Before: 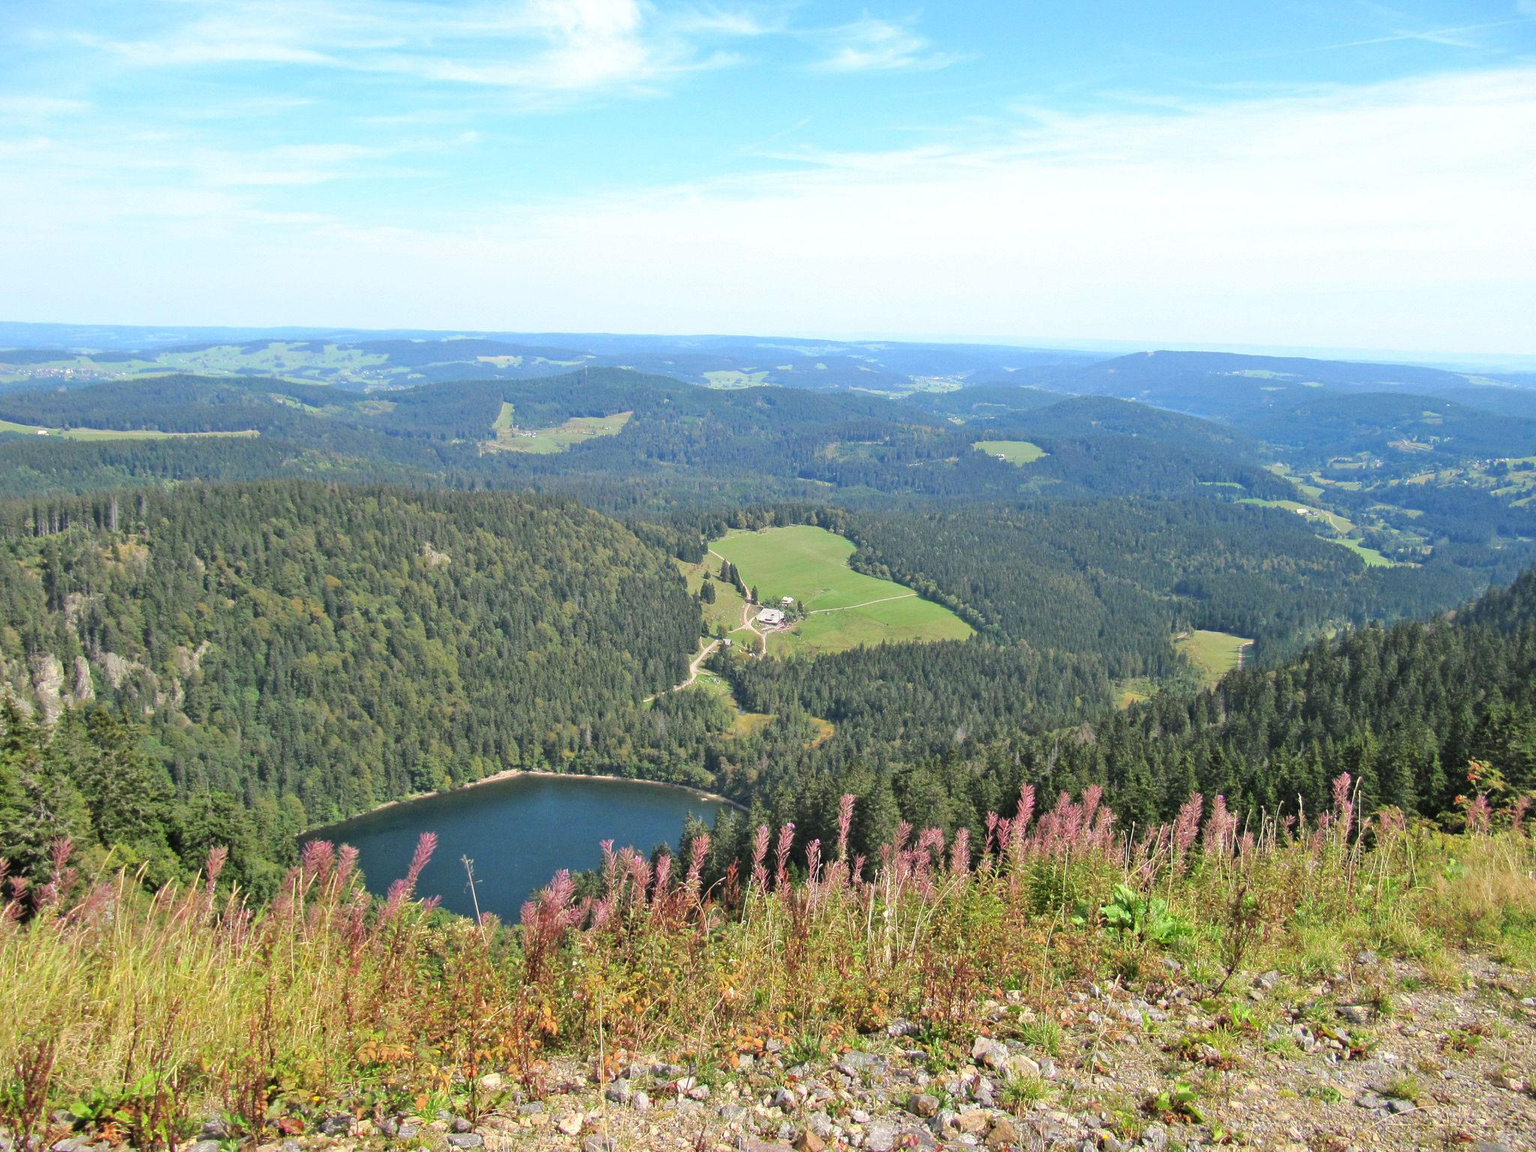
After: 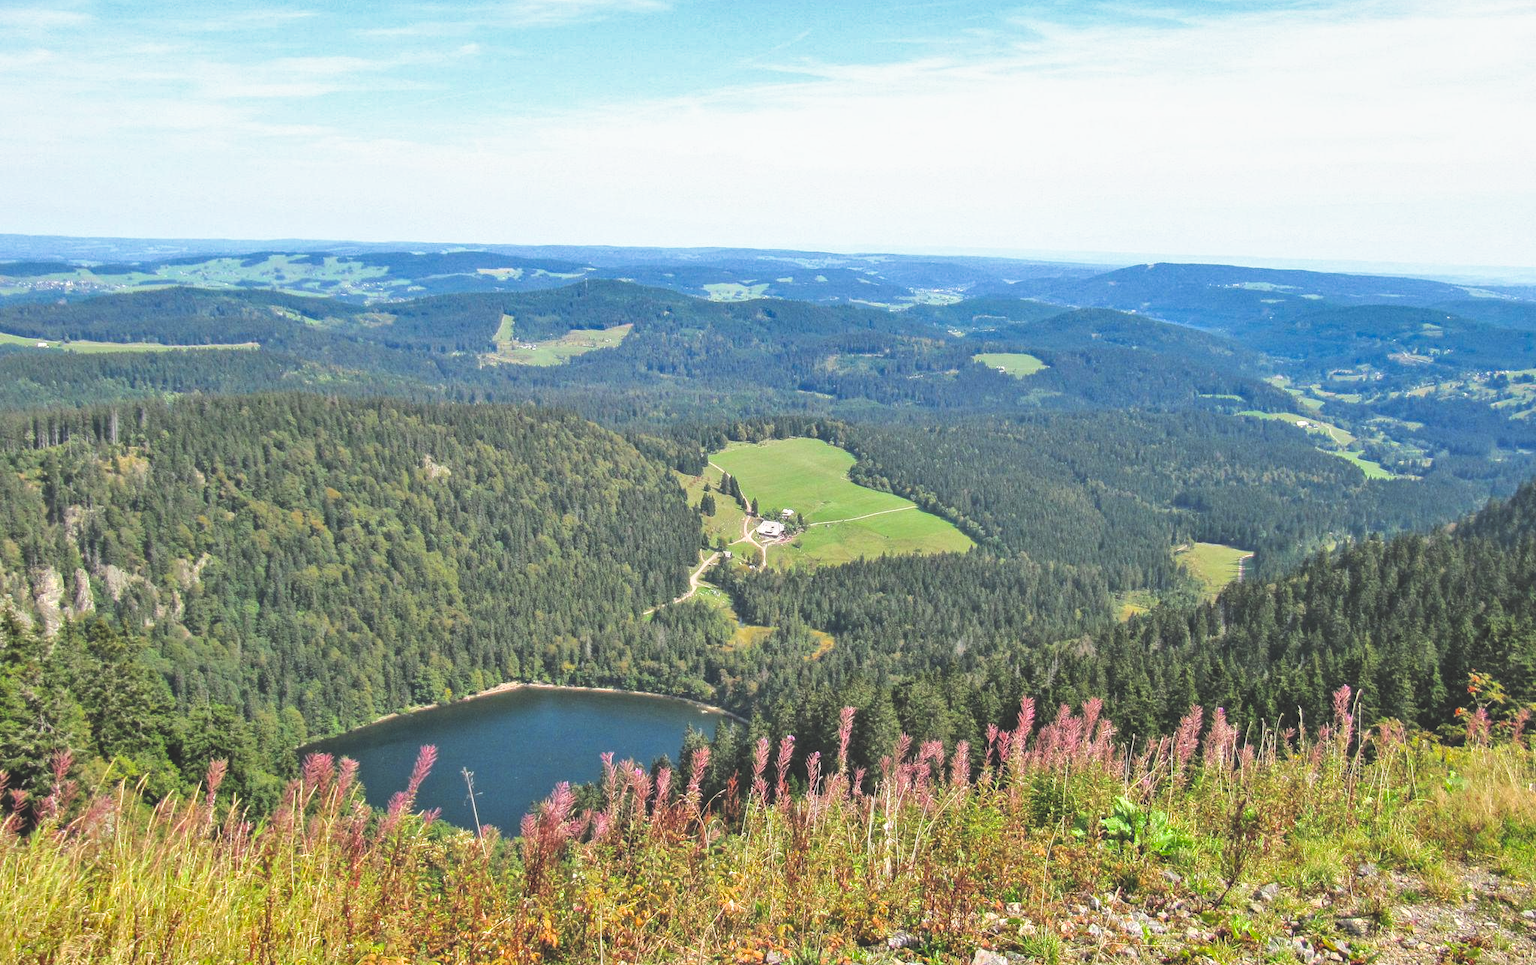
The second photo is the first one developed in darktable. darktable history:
filmic rgb: black relative exposure -12 EV, white relative exposure 2.8 EV, threshold 3 EV, target black luminance 0%, hardness 8.06, latitude 70.41%, contrast 1.14, highlights saturation mix 10%, shadows ↔ highlights balance -0.388%, color science v4 (2020), iterations of high-quality reconstruction 10, contrast in shadows soft, contrast in highlights soft, enable highlight reconstruction true
exposure: black level correction -0.041, exposure 0.064 EV, compensate highlight preservation false
local contrast: on, module defaults
tone equalizer: on, module defaults
crop: top 7.625%, bottom 8.027%
shadows and highlights: white point adjustment 0.05, highlights color adjustment 55.9%, soften with gaussian
